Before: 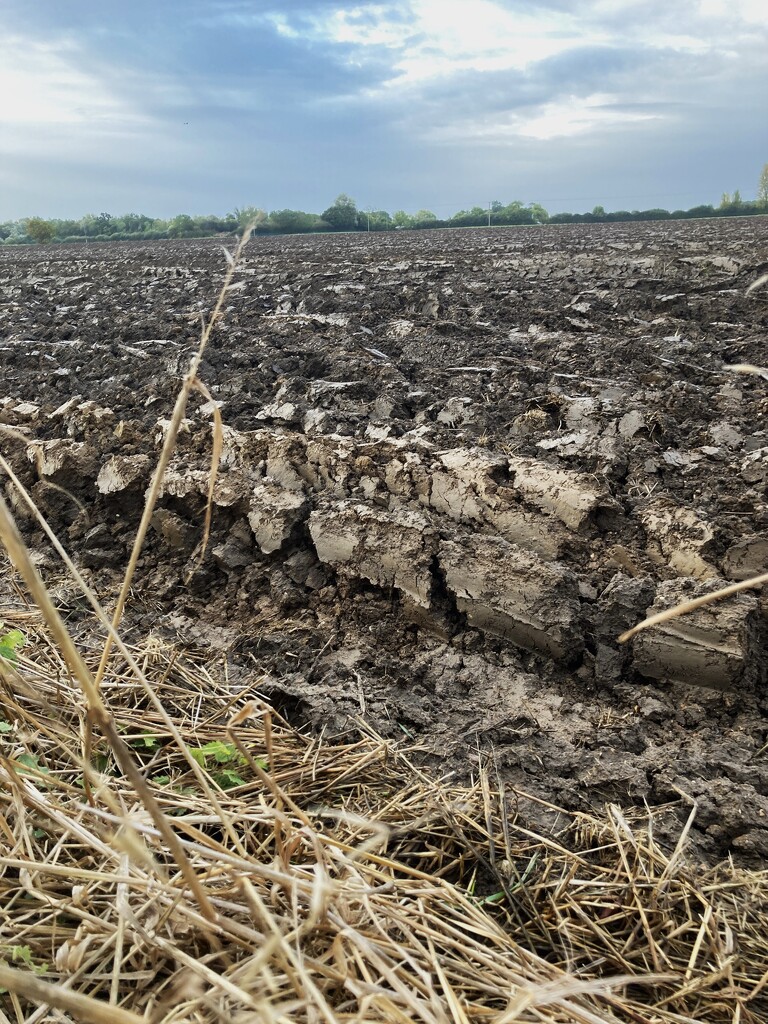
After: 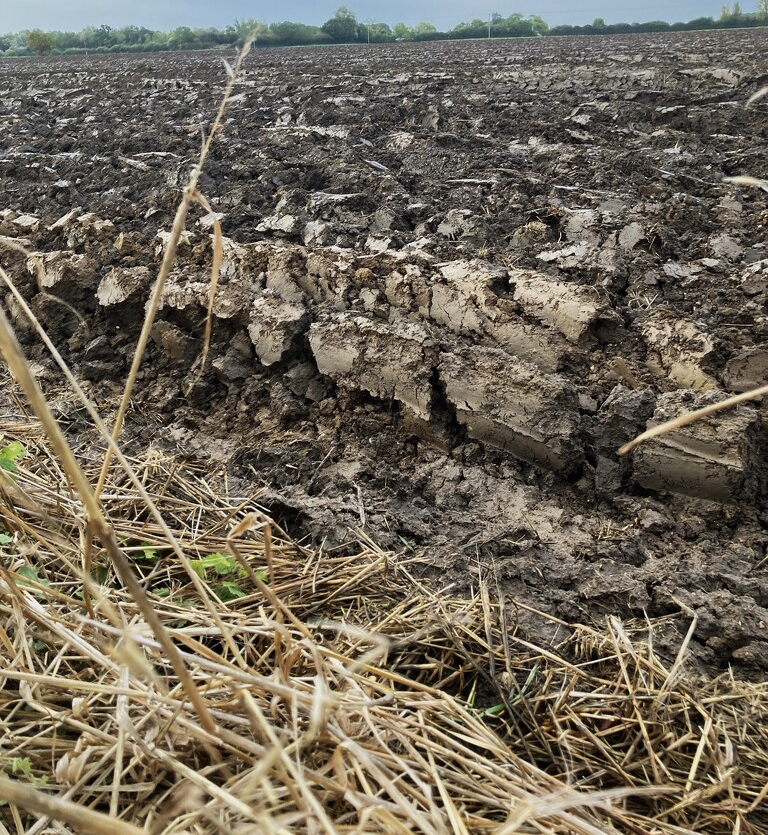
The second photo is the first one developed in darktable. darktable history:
crop and rotate: top 18.408%
